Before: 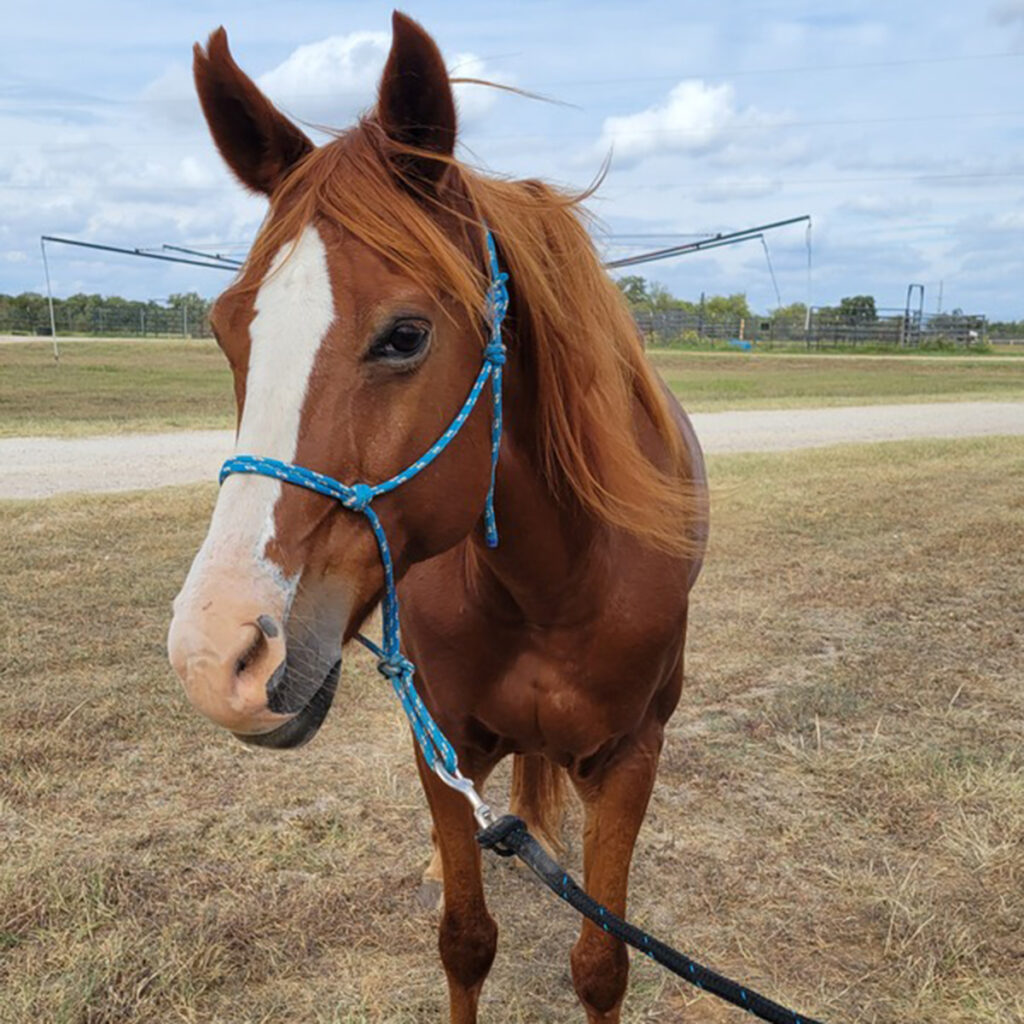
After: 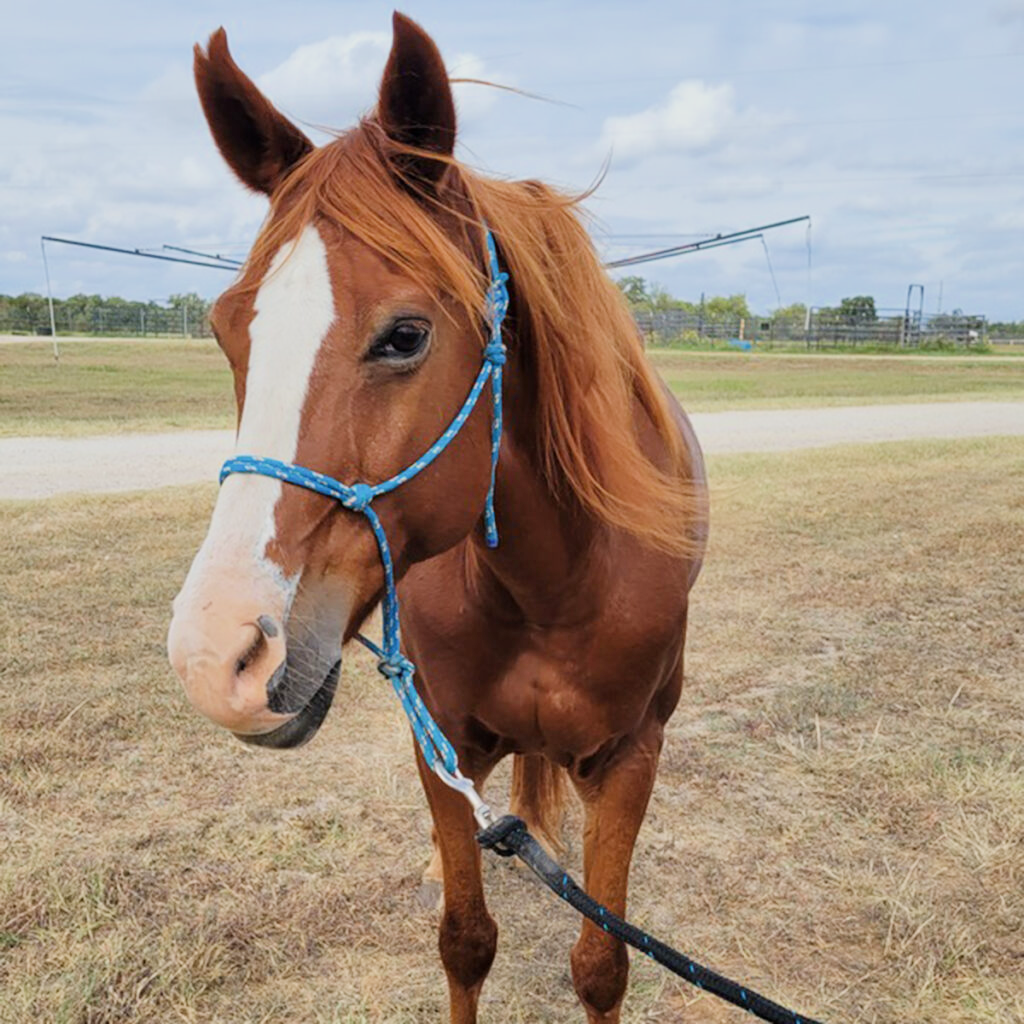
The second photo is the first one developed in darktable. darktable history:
exposure: exposure 0.656 EV, compensate exposure bias true, compensate highlight preservation false
shadows and highlights: shadows 20.4, highlights -19.37, soften with gaussian
filmic rgb: black relative exposure -16 EV, white relative exposure 4.91 EV, hardness 6.19
